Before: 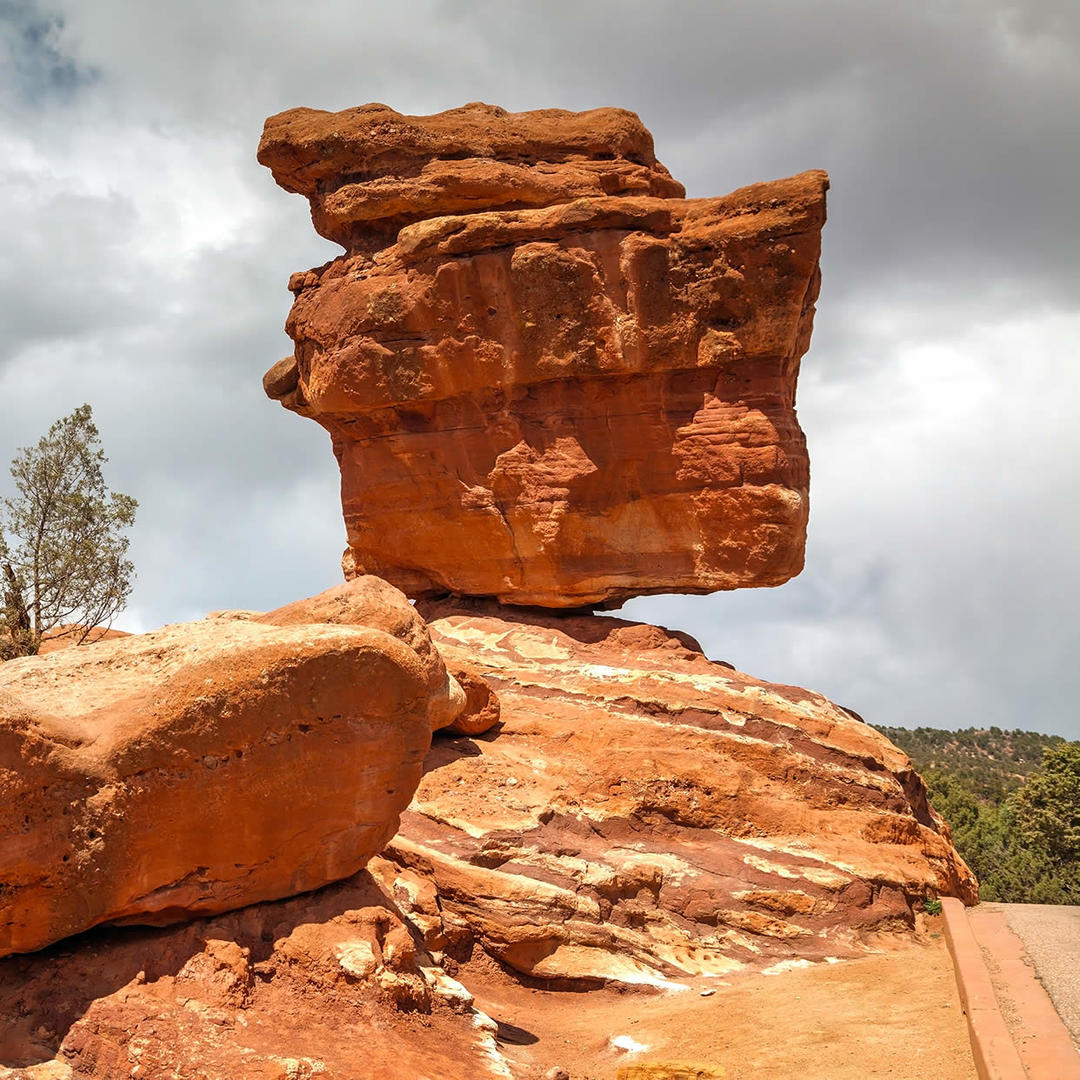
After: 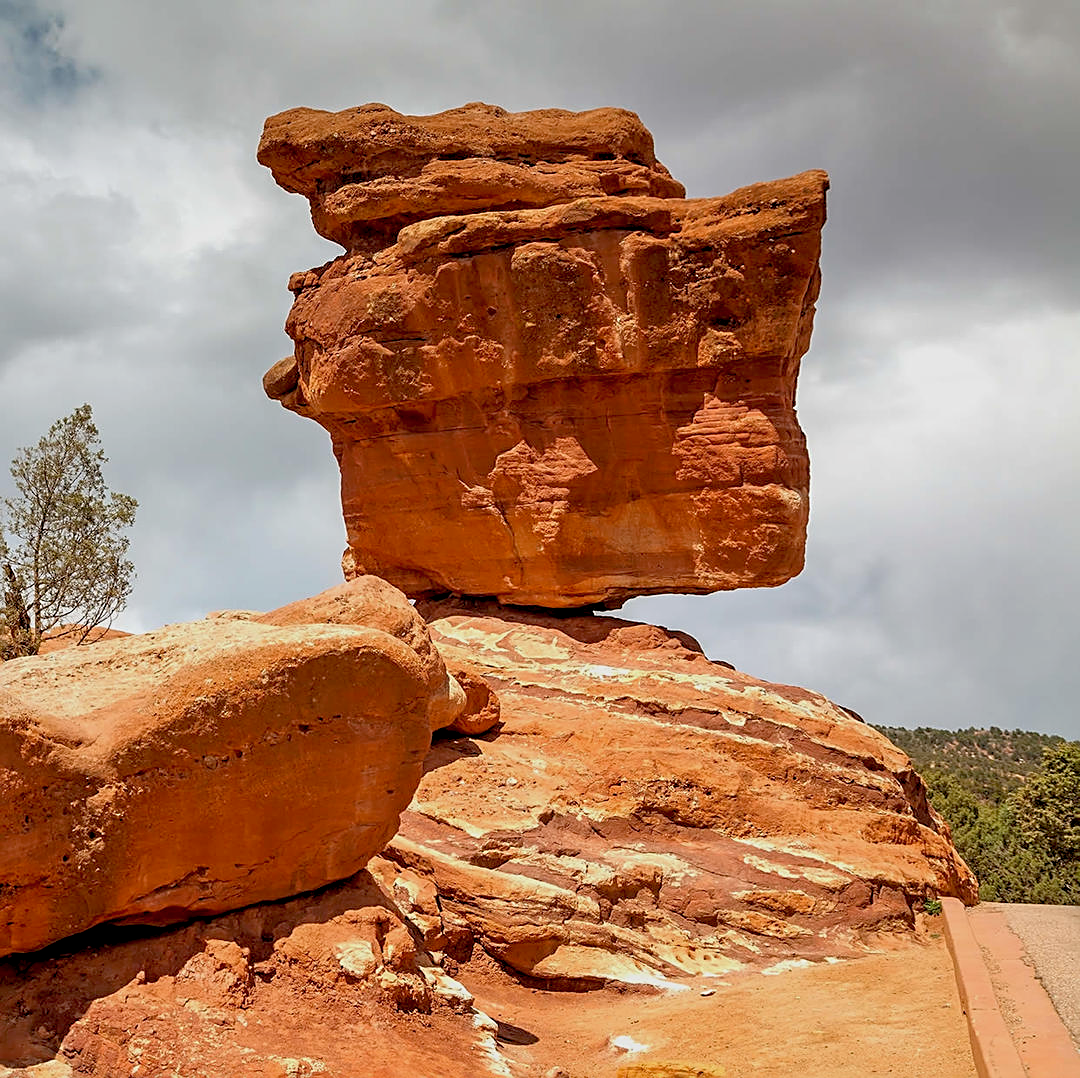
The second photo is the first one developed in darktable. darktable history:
exposure: black level correction 0.011, compensate highlight preservation false
crop: top 0.05%, bottom 0.098%
sharpen: on, module defaults
color balance rgb: perceptual saturation grading › global saturation -0.31%, global vibrance -8%, contrast -13%, saturation formula JzAzBz (2021)
